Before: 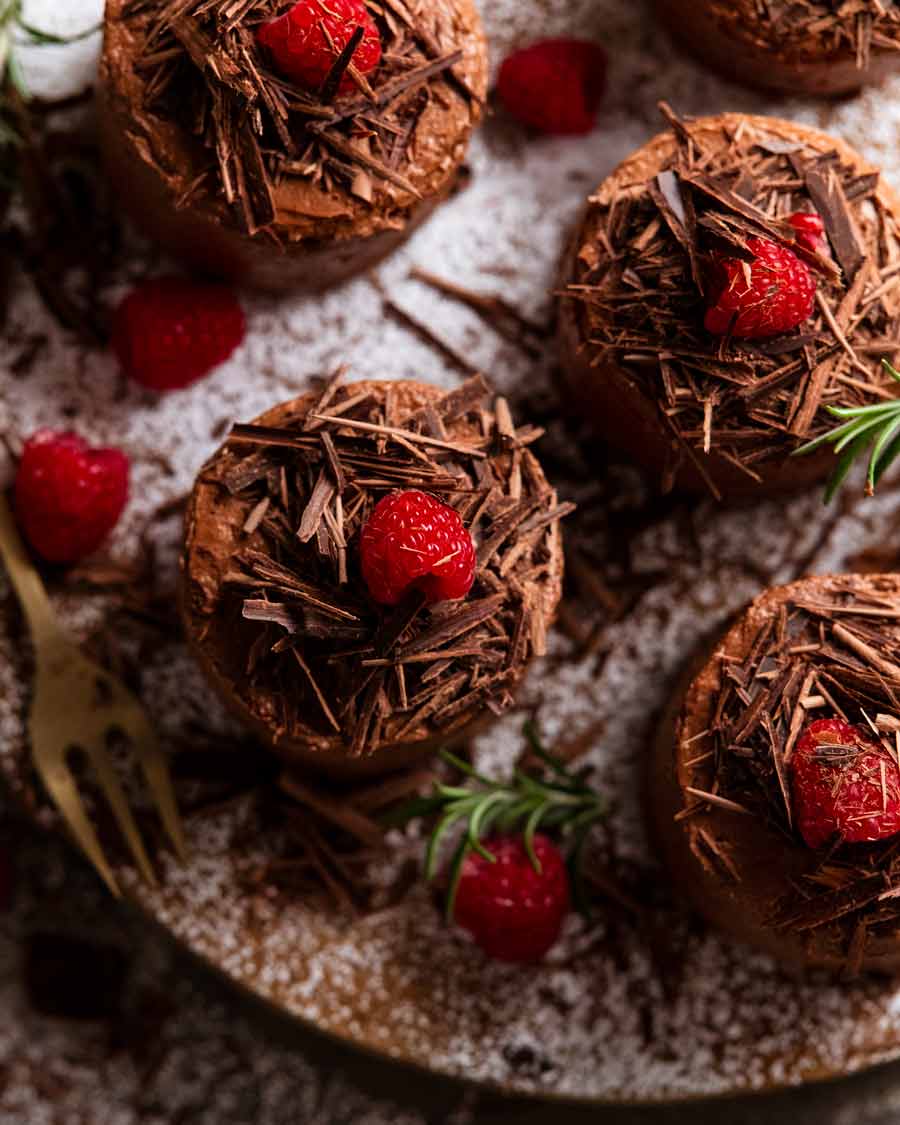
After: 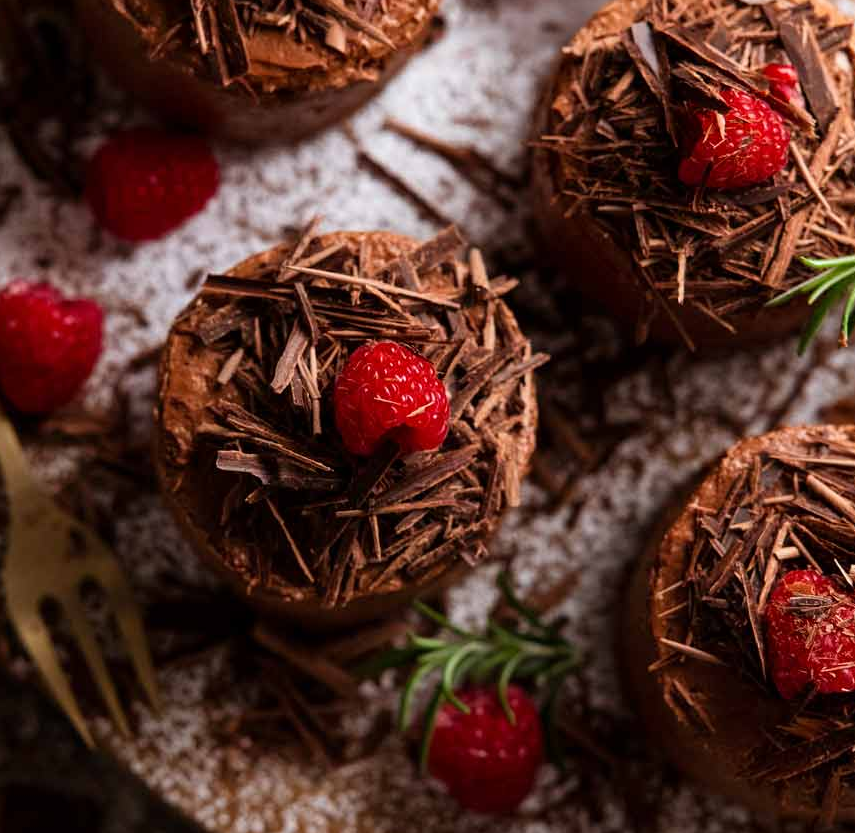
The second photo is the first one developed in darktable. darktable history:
crop and rotate: left 2.991%, top 13.302%, right 1.981%, bottom 12.636%
color zones: mix -62.47%
